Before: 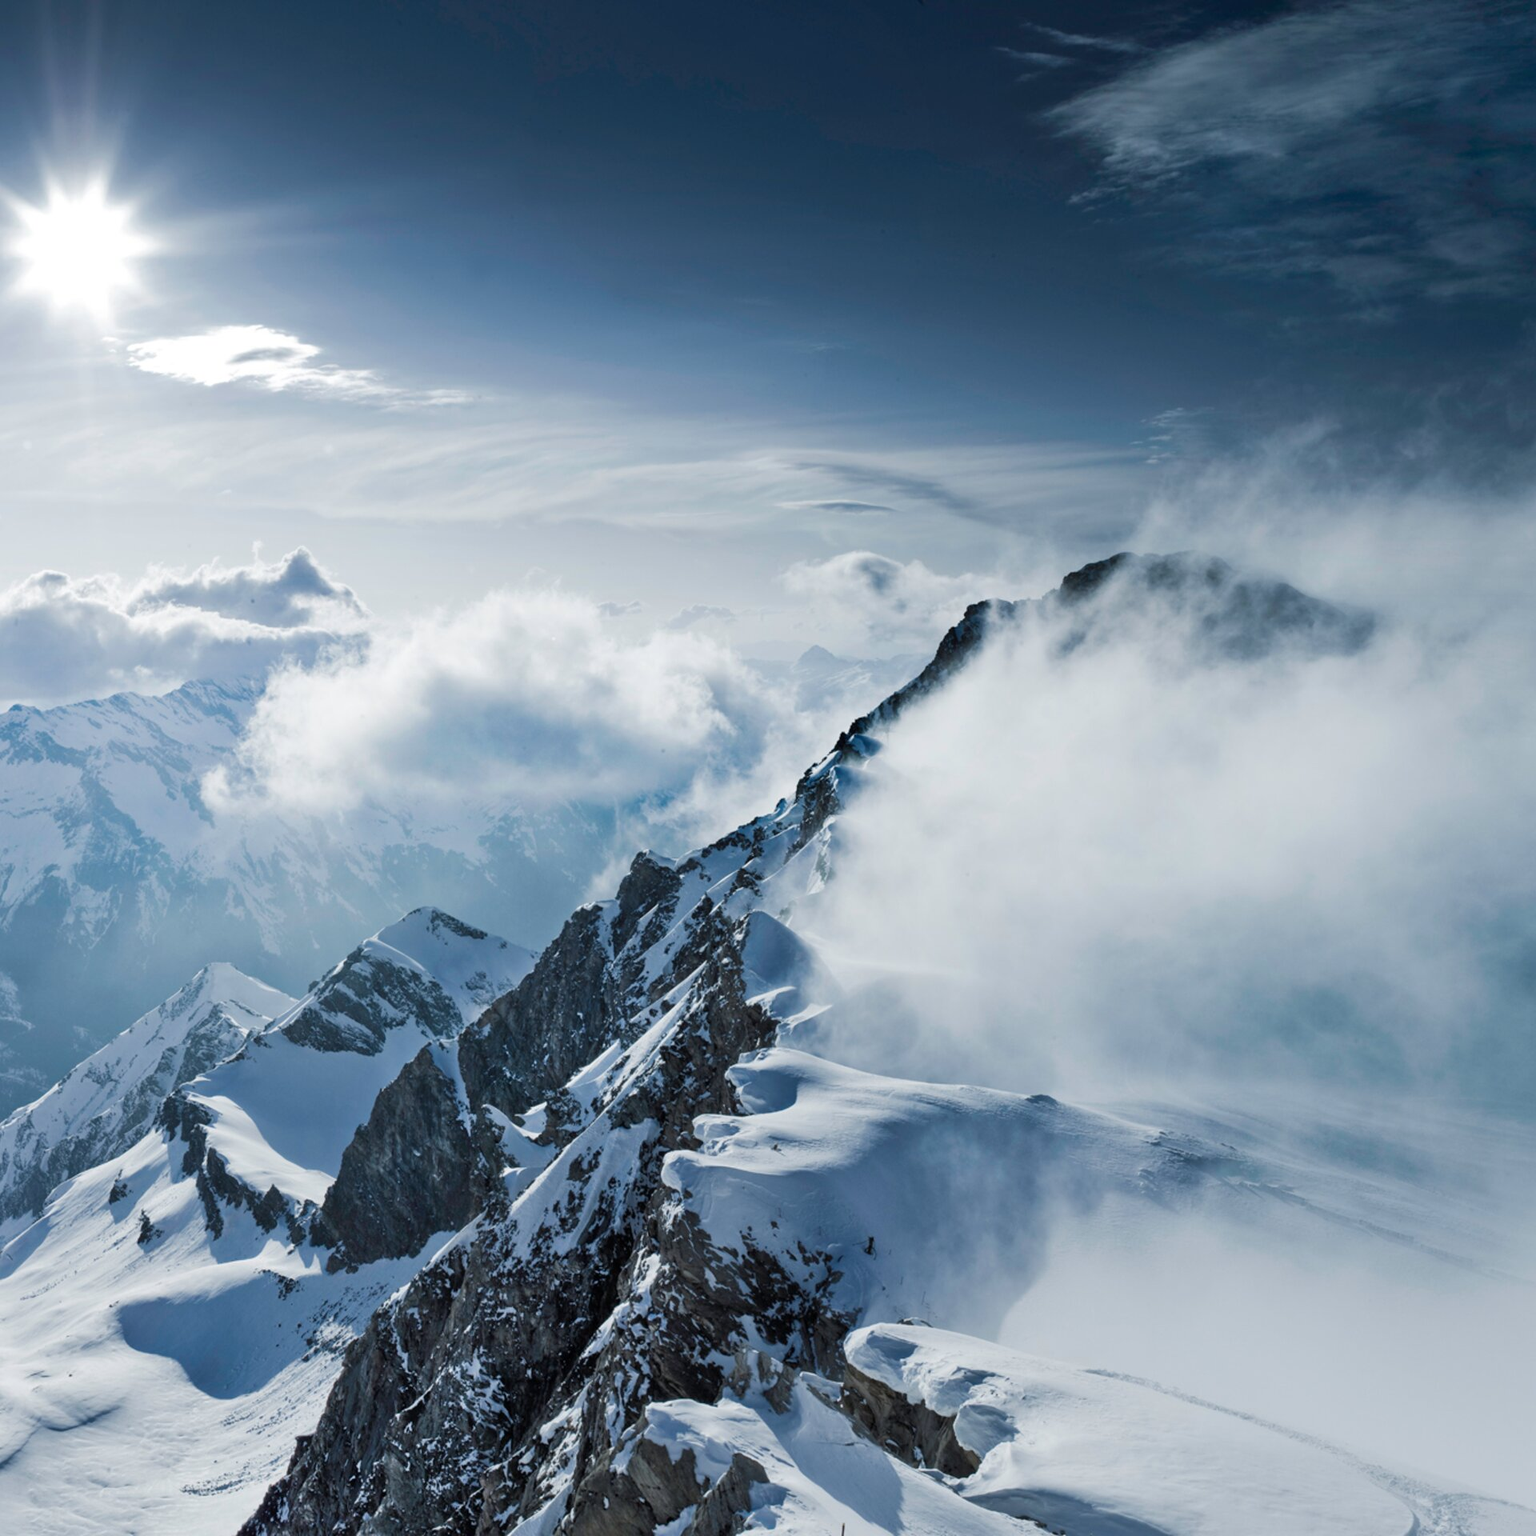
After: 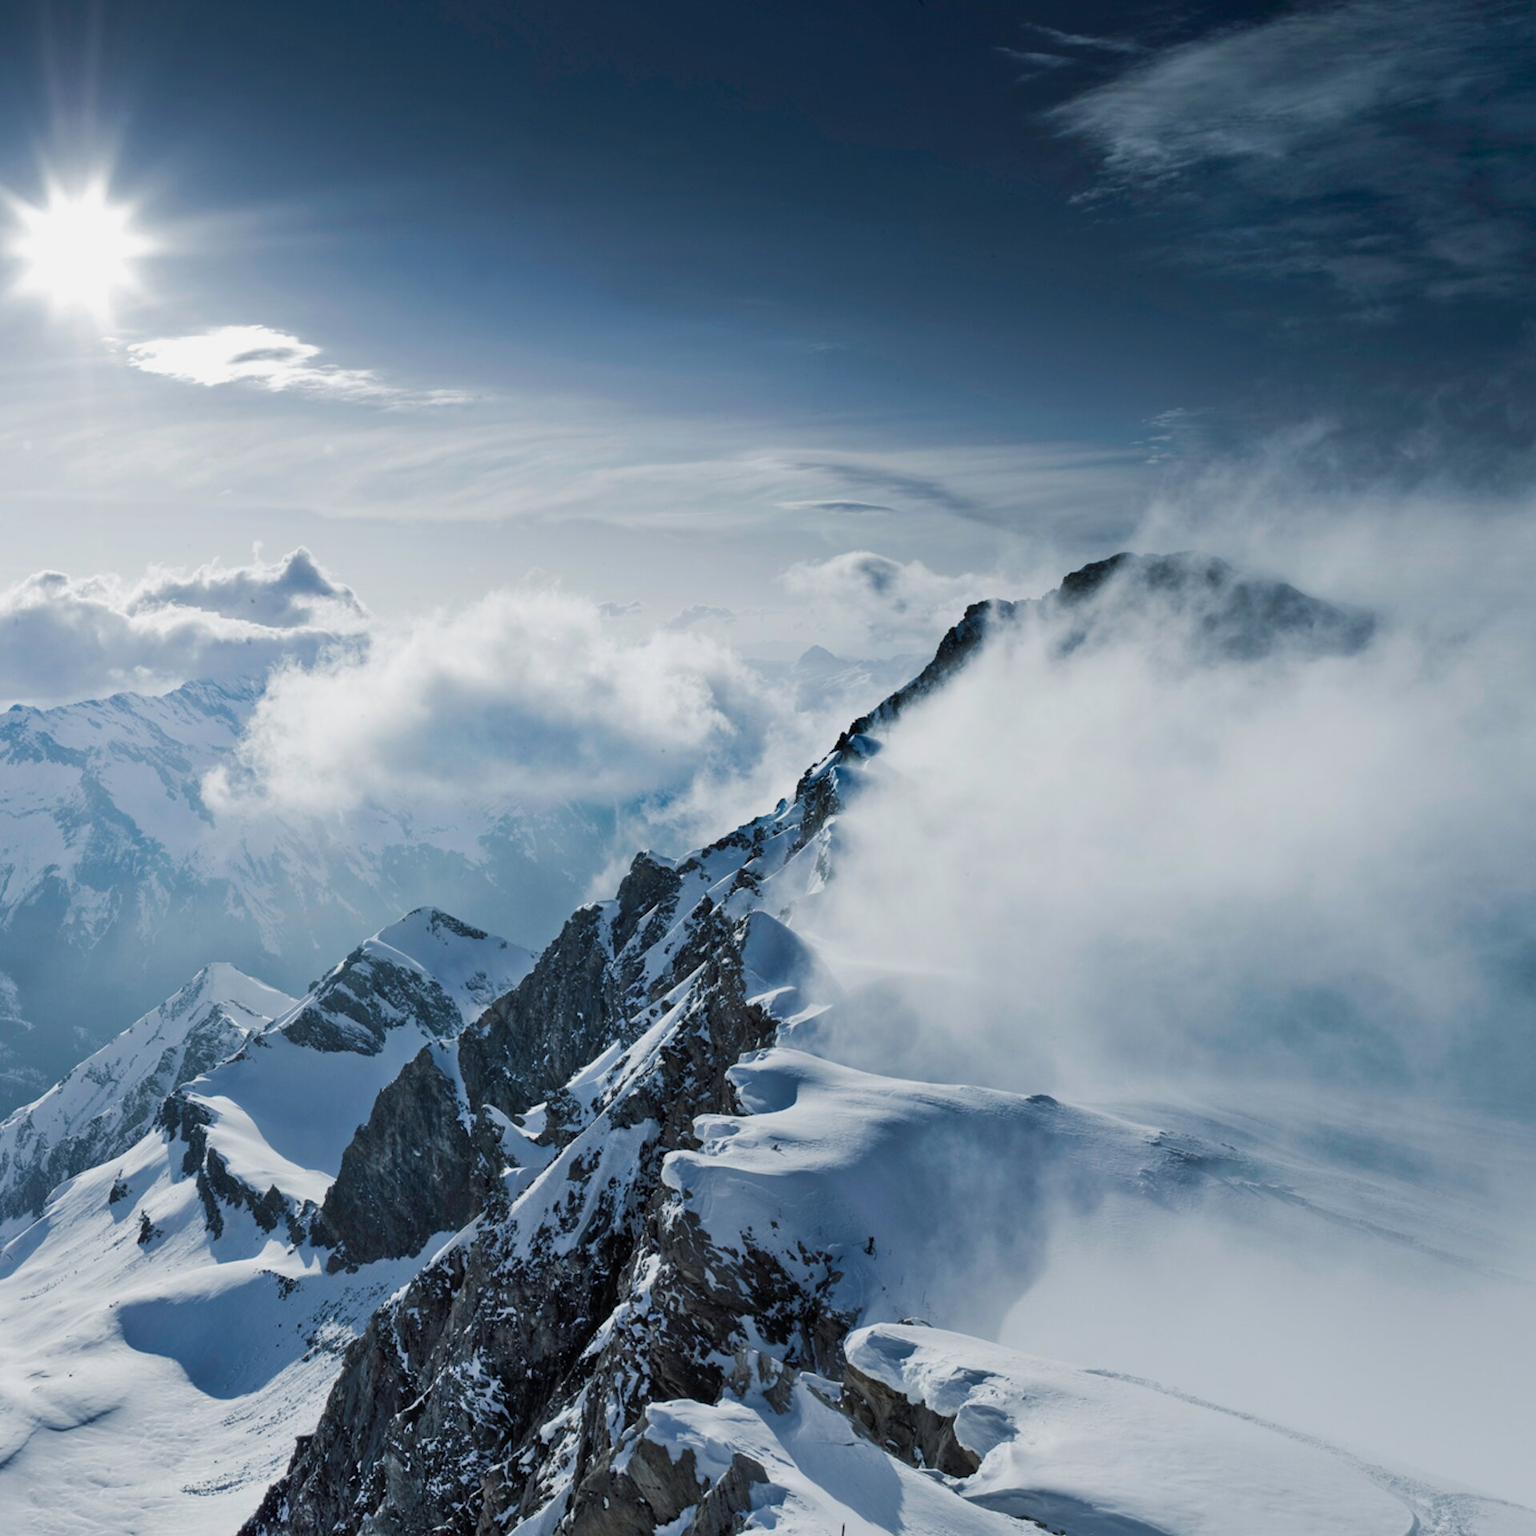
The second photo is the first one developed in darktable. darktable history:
exposure: exposure -0.172 EV, compensate exposure bias true, compensate highlight preservation false
